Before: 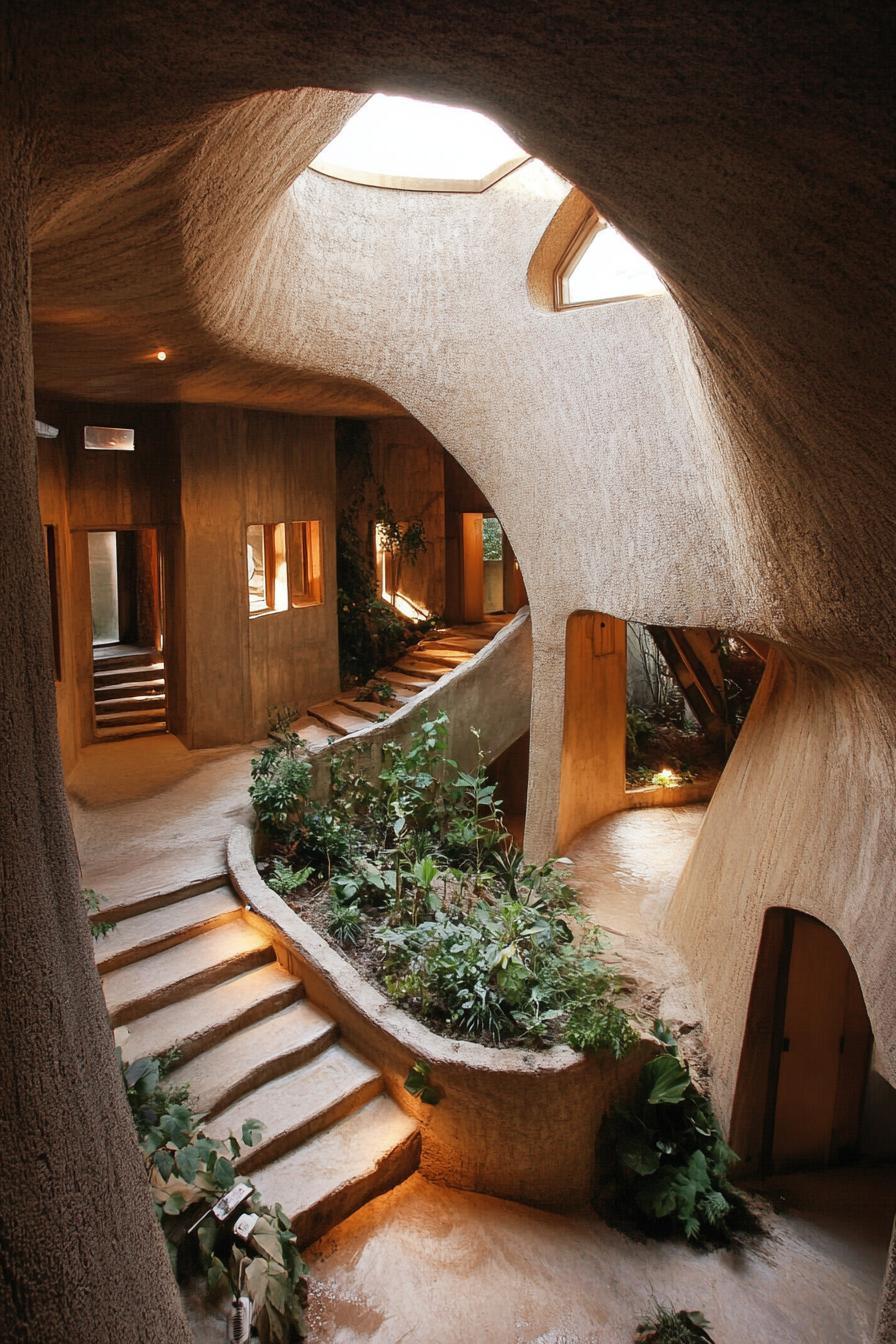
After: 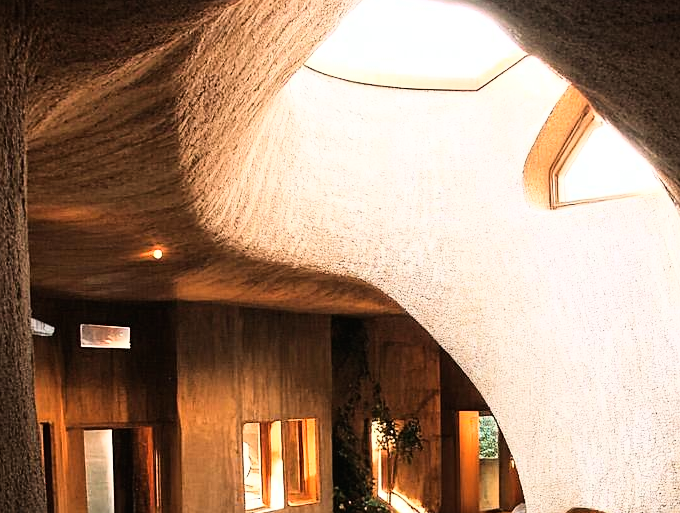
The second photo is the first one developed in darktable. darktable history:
sharpen: radius 1.444, amount 0.395, threshold 1.62
crop: left 0.558%, top 7.641%, right 23.52%, bottom 54.155%
base curve: curves: ch0 [(0, 0) (0.007, 0.004) (0.027, 0.03) (0.046, 0.07) (0.207, 0.54) (0.442, 0.872) (0.673, 0.972) (1, 1)]
